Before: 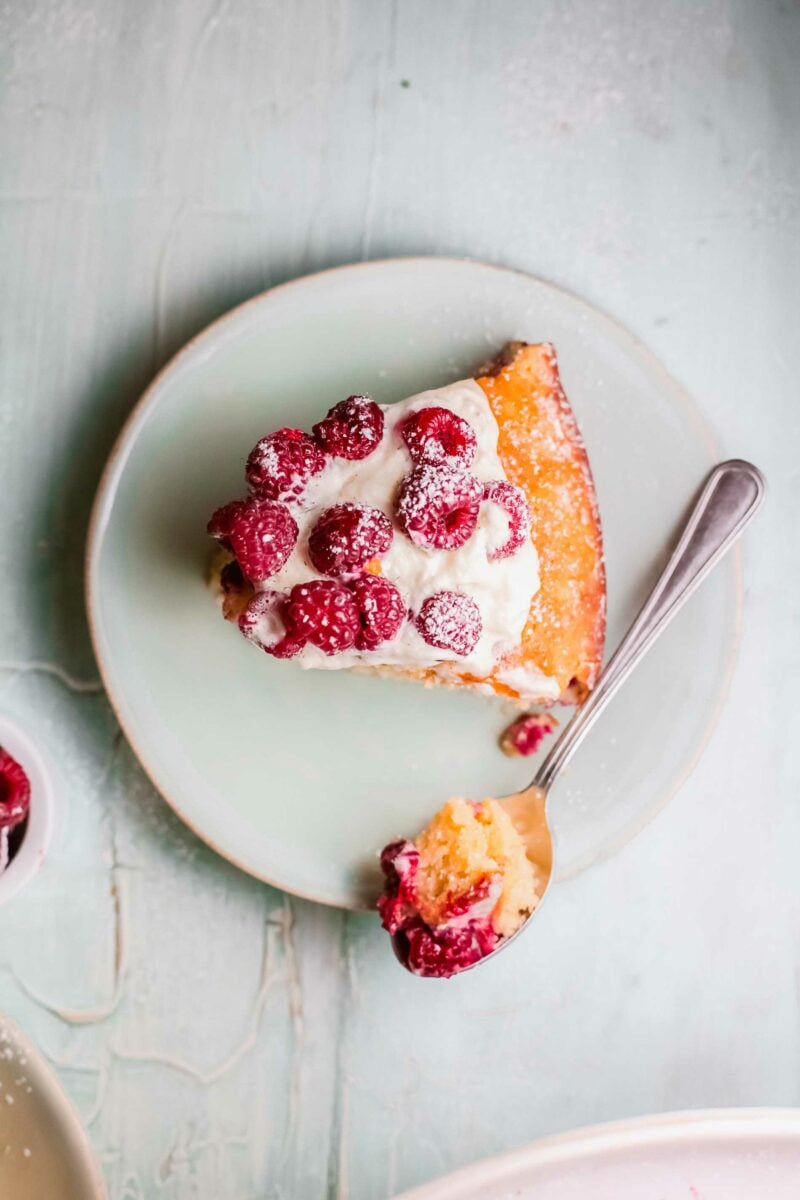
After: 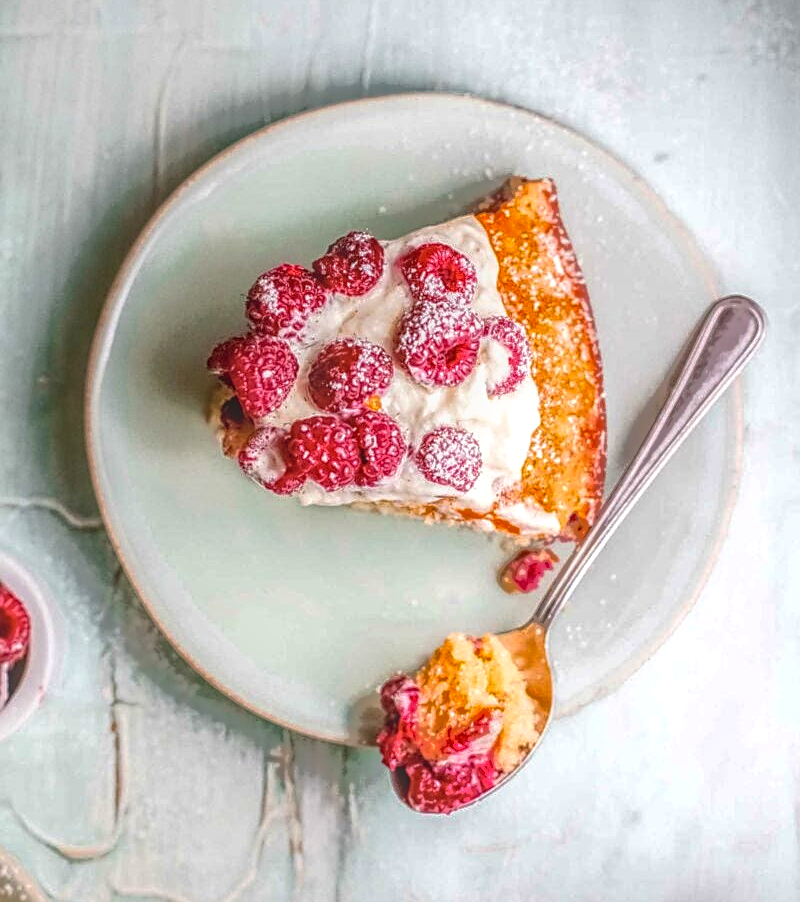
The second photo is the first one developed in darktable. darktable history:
exposure: exposure 0.201 EV, compensate exposure bias true, compensate highlight preservation false
crop: top 13.713%, bottom 11.046%
sharpen: on, module defaults
shadows and highlights: shadows 39.29, highlights -59.69
local contrast: highlights 20%, shadows 26%, detail 201%, midtone range 0.2
contrast brightness saturation: contrast 0.277
